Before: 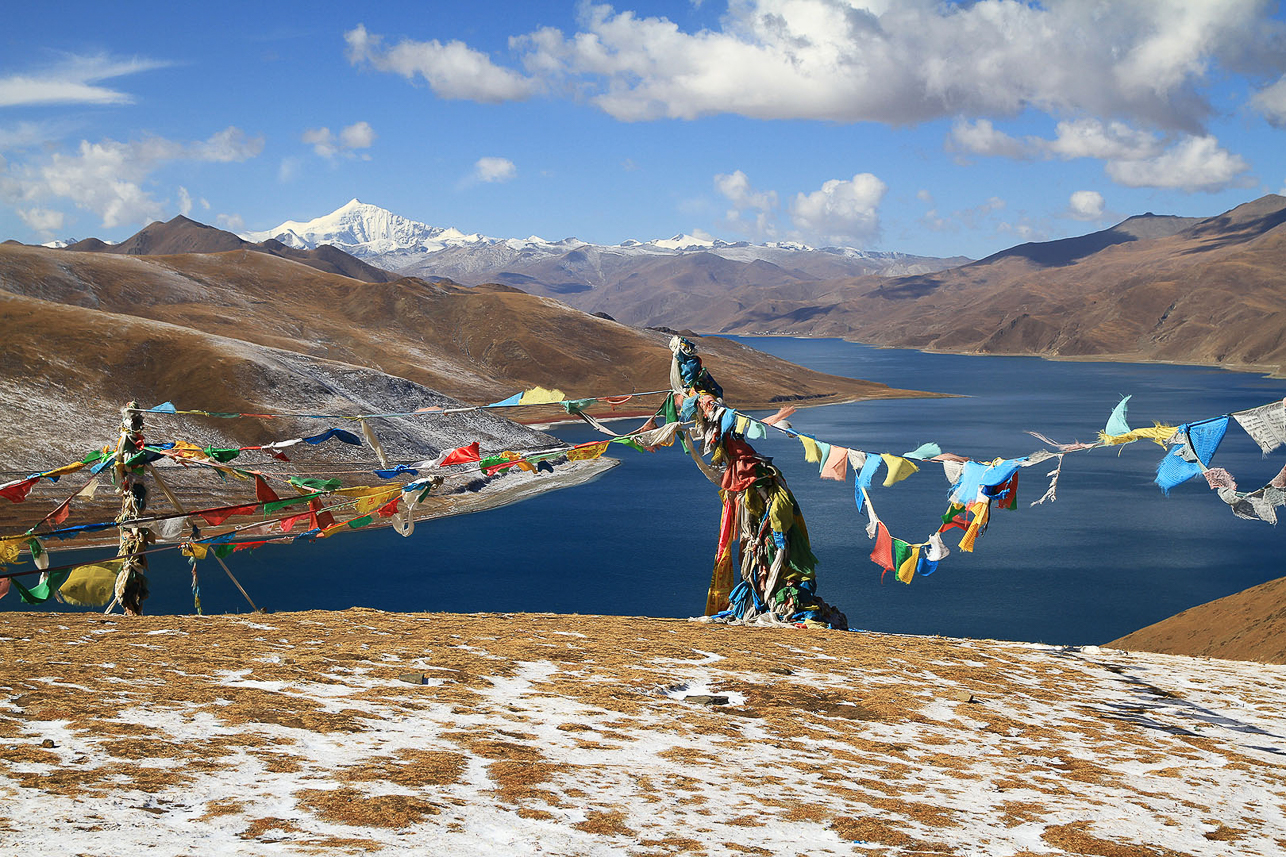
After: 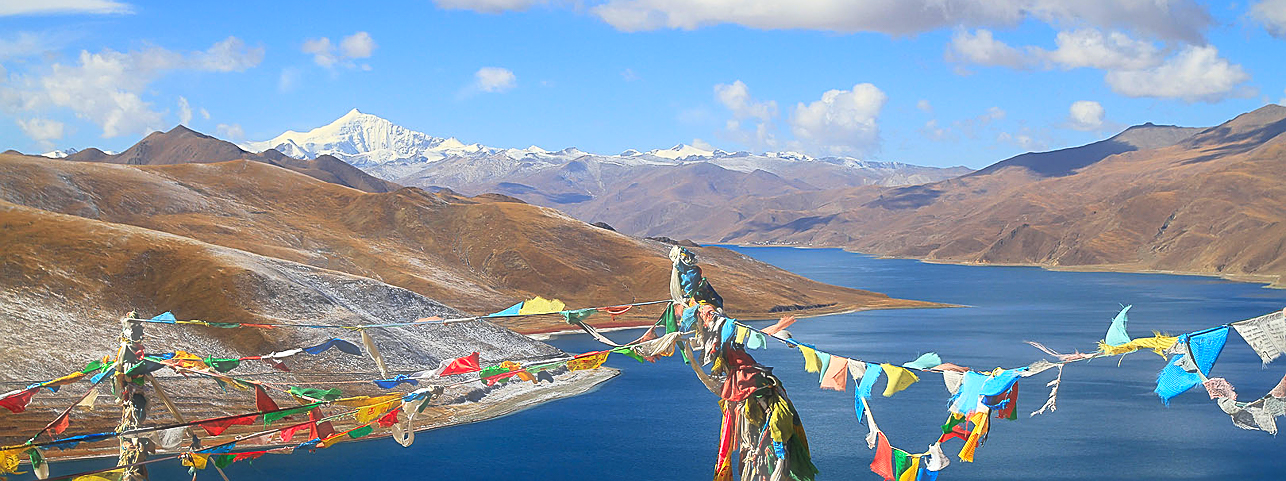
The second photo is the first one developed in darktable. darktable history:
sharpen: on, module defaults
crop and rotate: top 10.515%, bottom 33.272%
contrast brightness saturation: contrast 0.066, brightness 0.175, saturation 0.408
haze removal: strength -0.099, compatibility mode true, adaptive false
